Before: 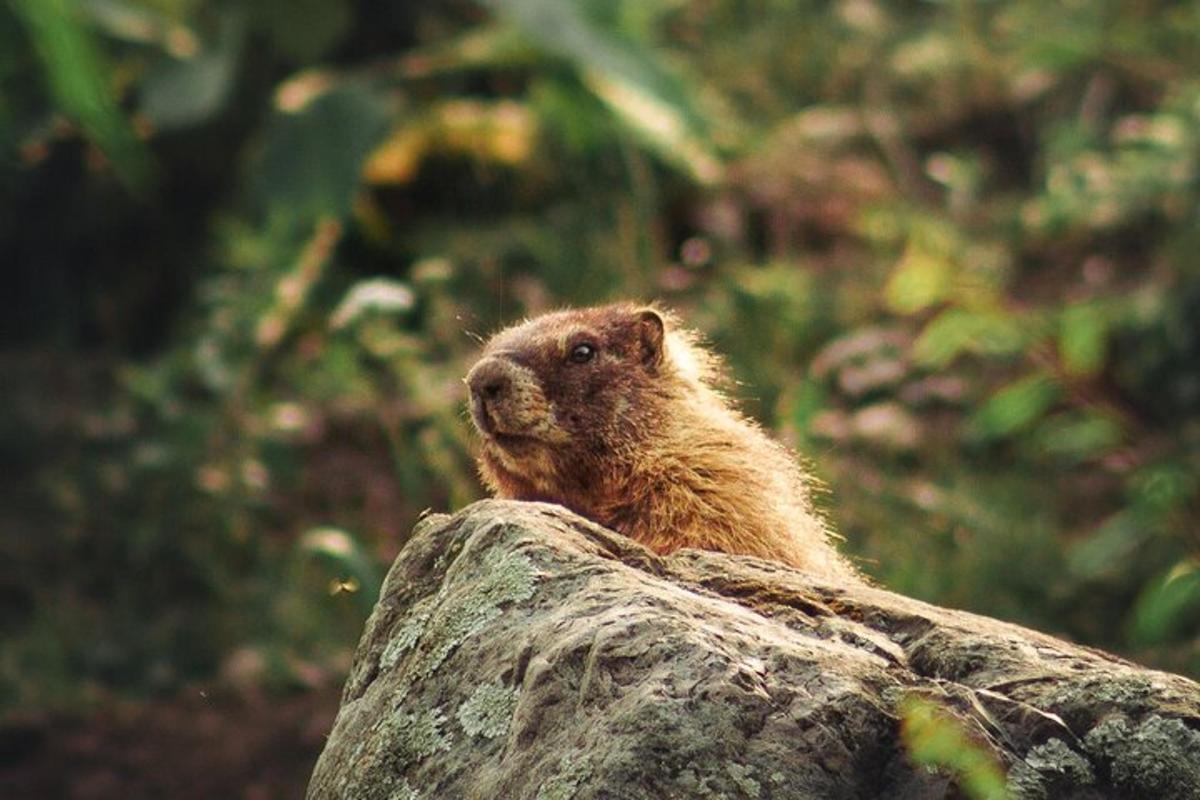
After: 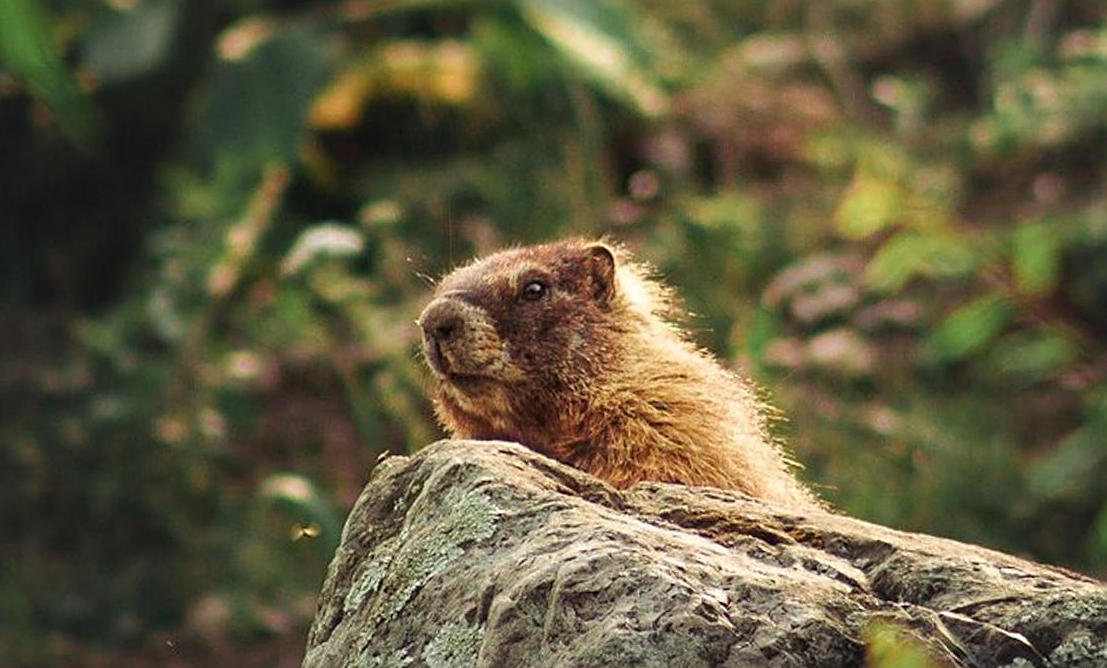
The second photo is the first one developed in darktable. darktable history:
crop: left 1.507%, top 6.147%, right 1.379%, bottom 6.637%
sharpen: on, module defaults
rotate and perspective: rotation -2.12°, lens shift (vertical) 0.009, lens shift (horizontal) -0.008, automatic cropping original format, crop left 0.036, crop right 0.964, crop top 0.05, crop bottom 0.959
